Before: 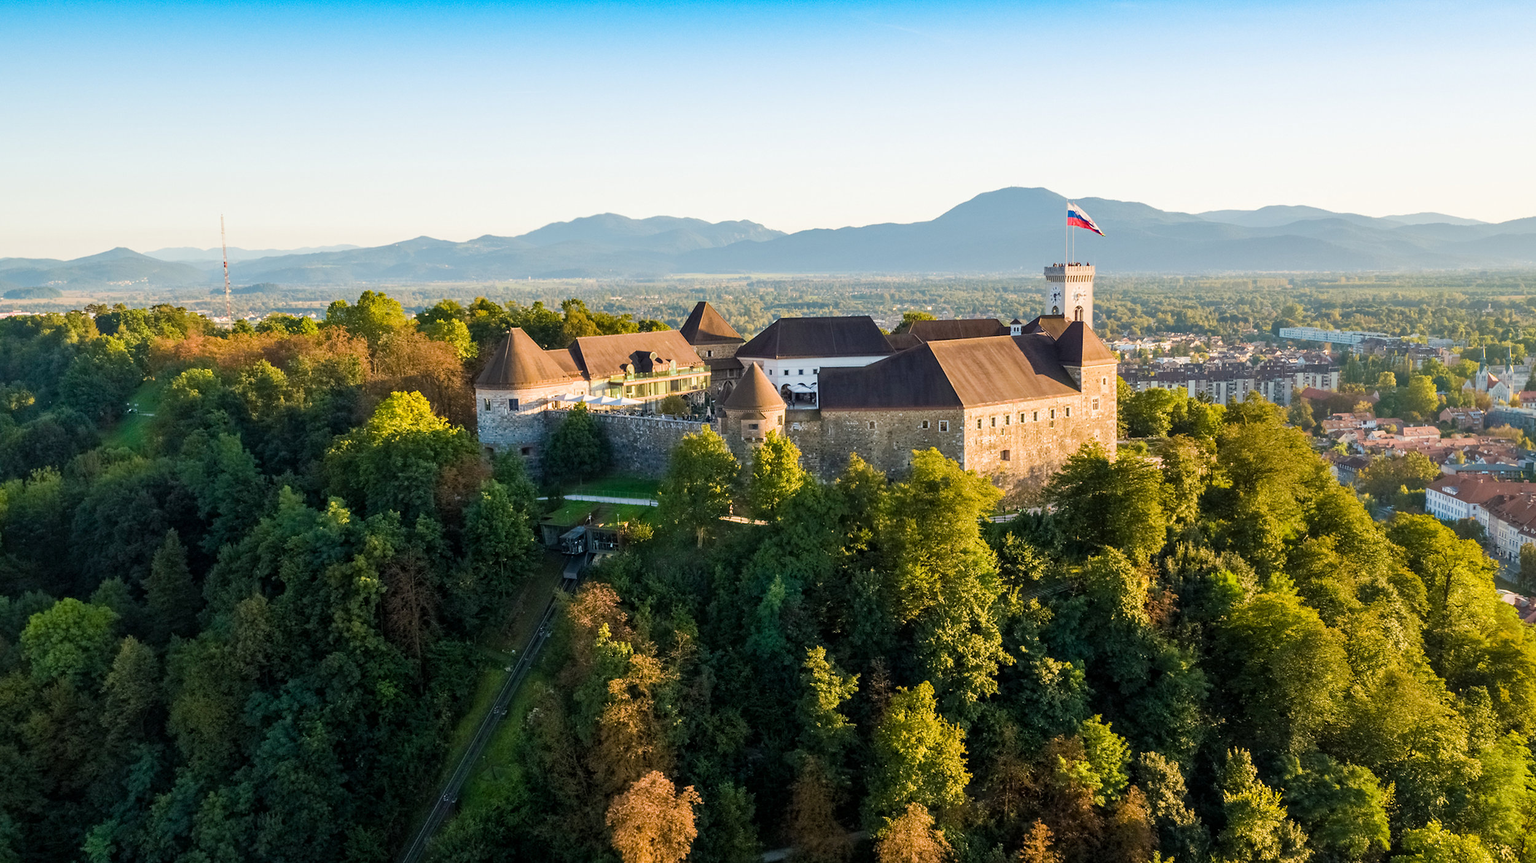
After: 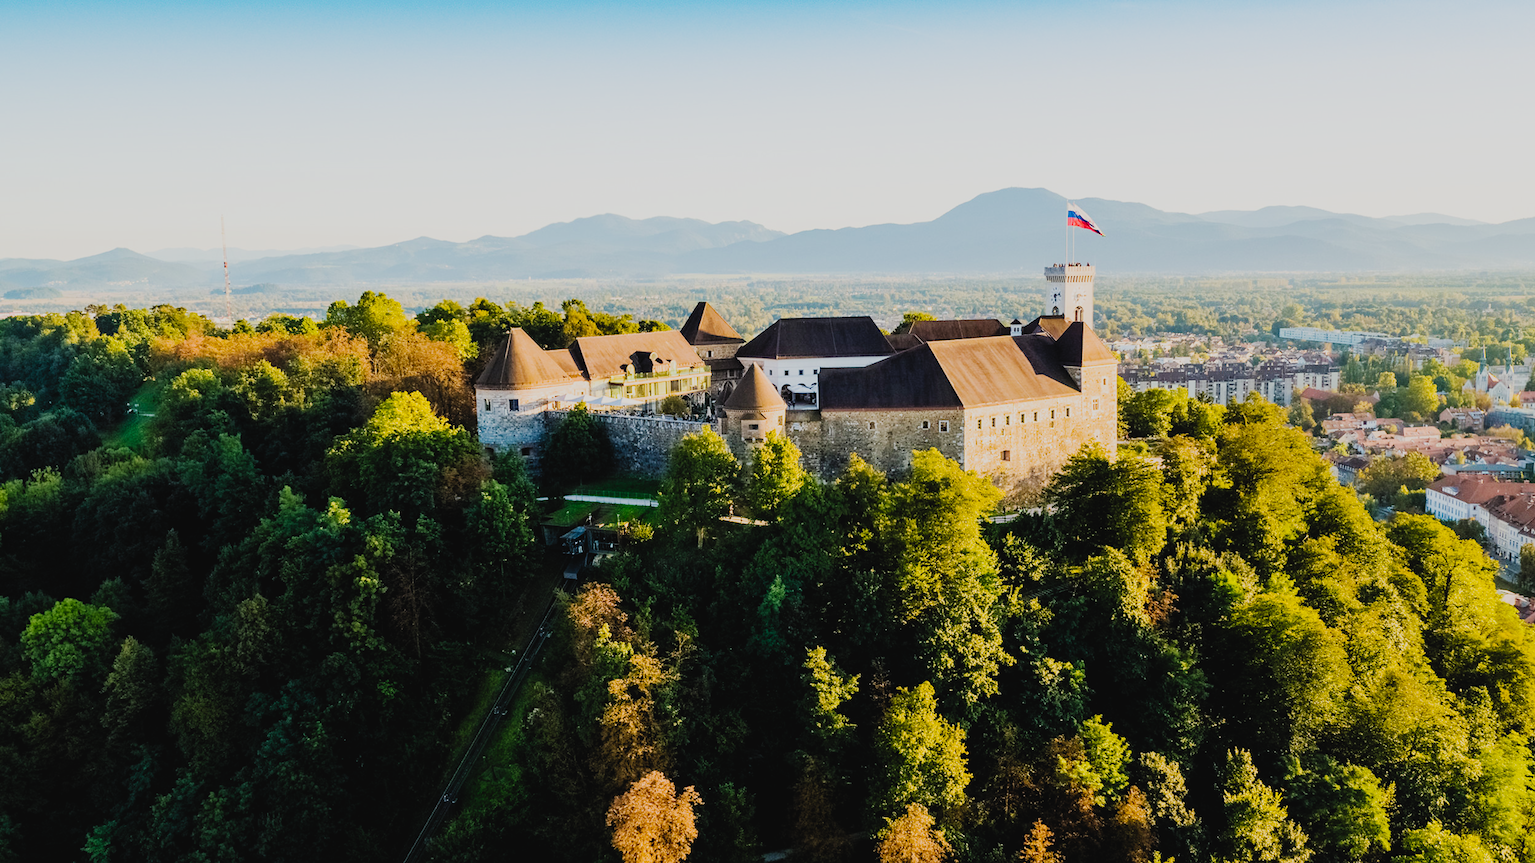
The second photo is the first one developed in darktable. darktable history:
filmic rgb: black relative exposure -6.9 EV, white relative exposure 5.62 EV, hardness 2.86
tone curve: curves: ch0 [(0, 0.03) (0.113, 0.087) (0.207, 0.184) (0.515, 0.612) (0.712, 0.793) (1, 0.946)]; ch1 [(0, 0) (0.172, 0.123) (0.317, 0.279) (0.407, 0.401) (0.476, 0.482) (0.505, 0.499) (0.534, 0.534) (0.632, 0.645) (0.726, 0.745) (1, 1)]; ch2 [(0, 0) (0.411, 0.424) (0.476, 0.492) (0.521, 0.524) (0.541, 0.559) (0.65, 0.699) (1, 1)], preserve colors none
